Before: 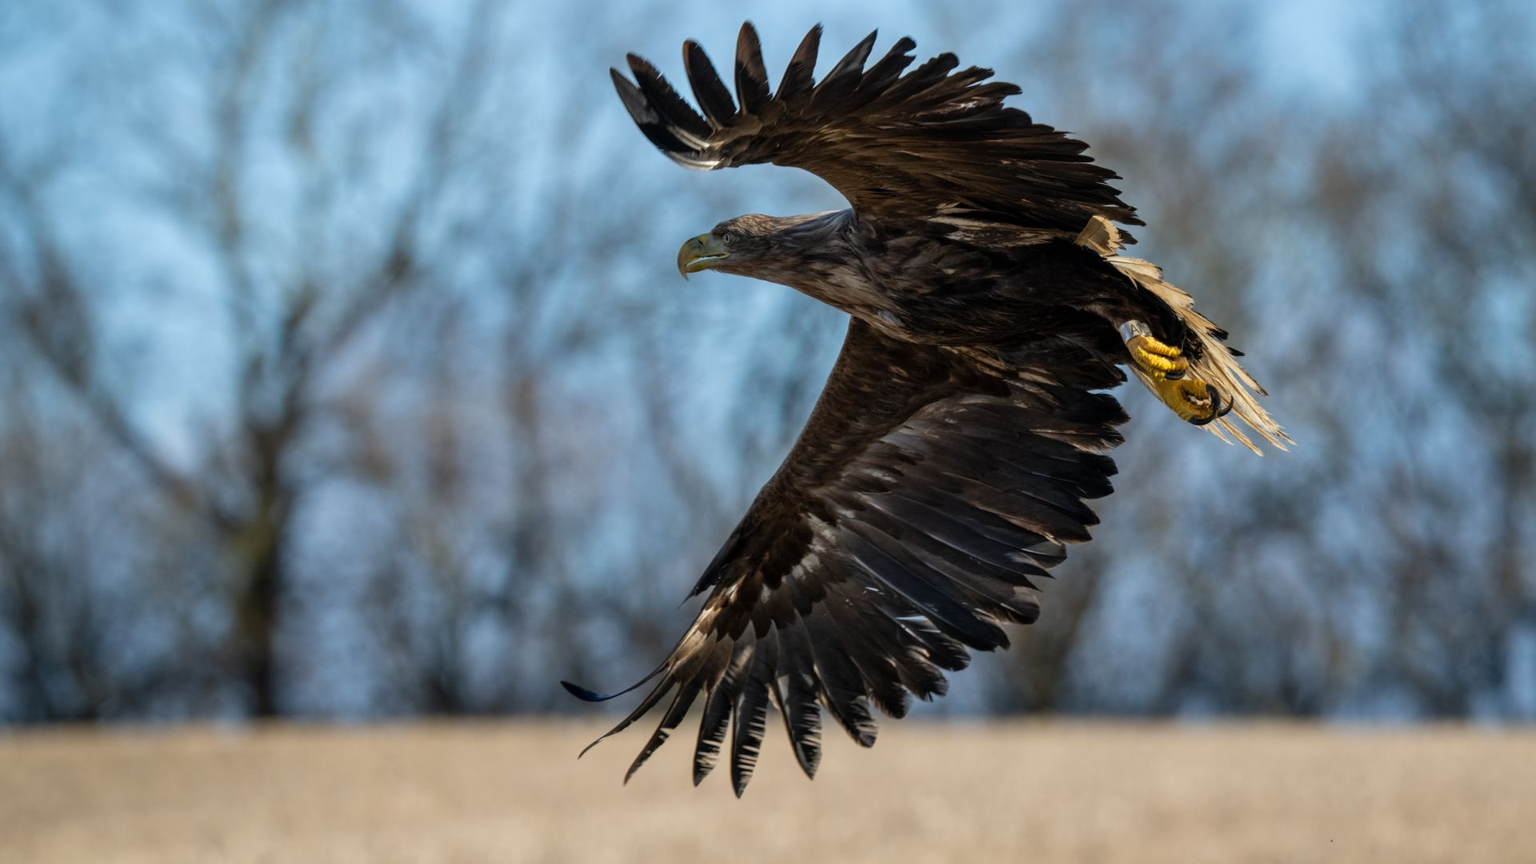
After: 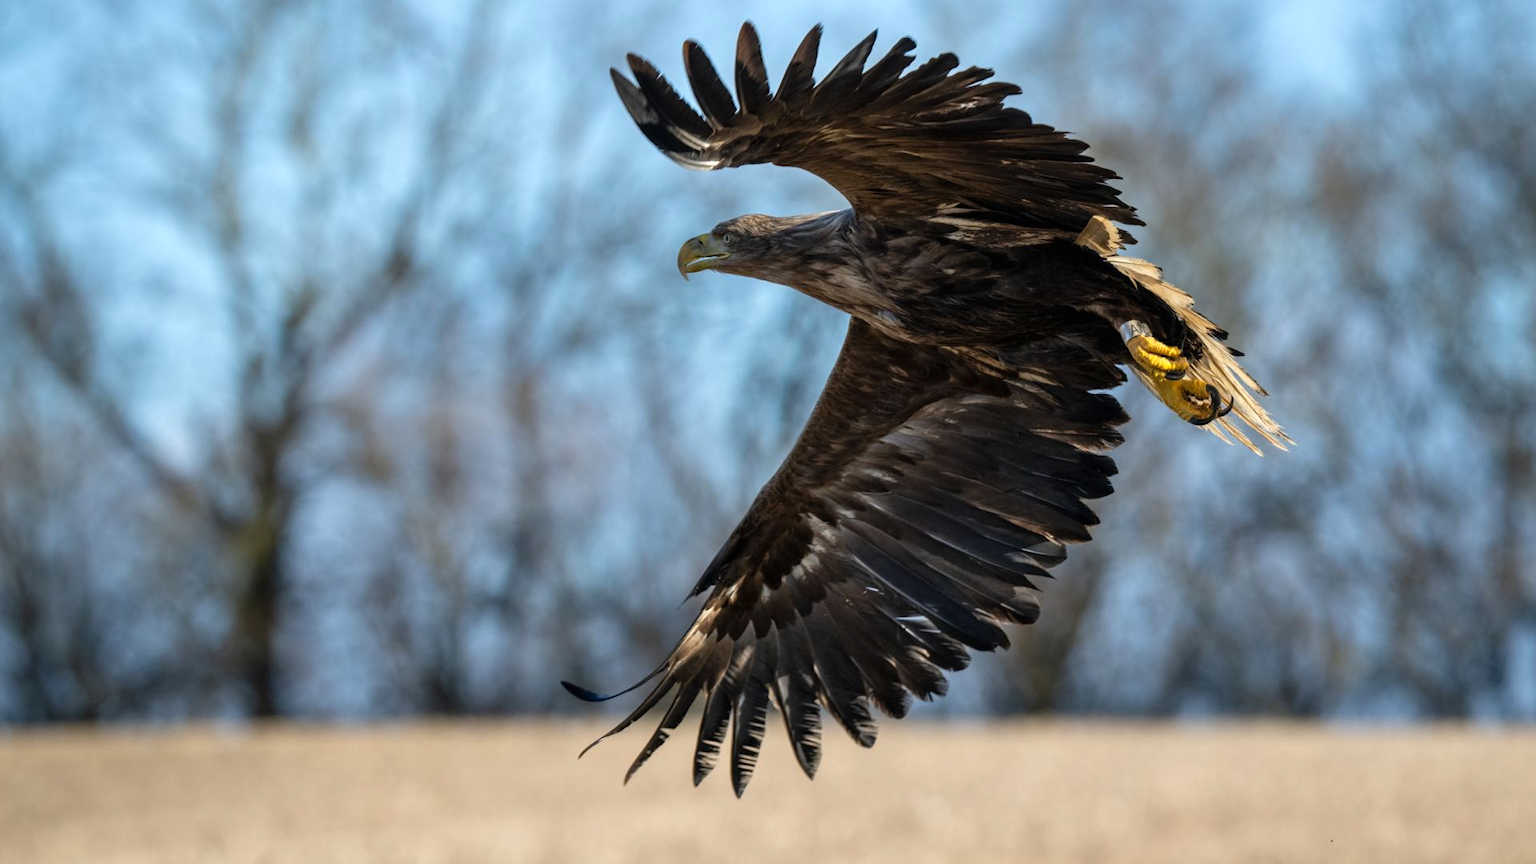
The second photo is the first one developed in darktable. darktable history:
exposure: black level correction 0, exposure 0.301 EV, compensate highlight preservation false
